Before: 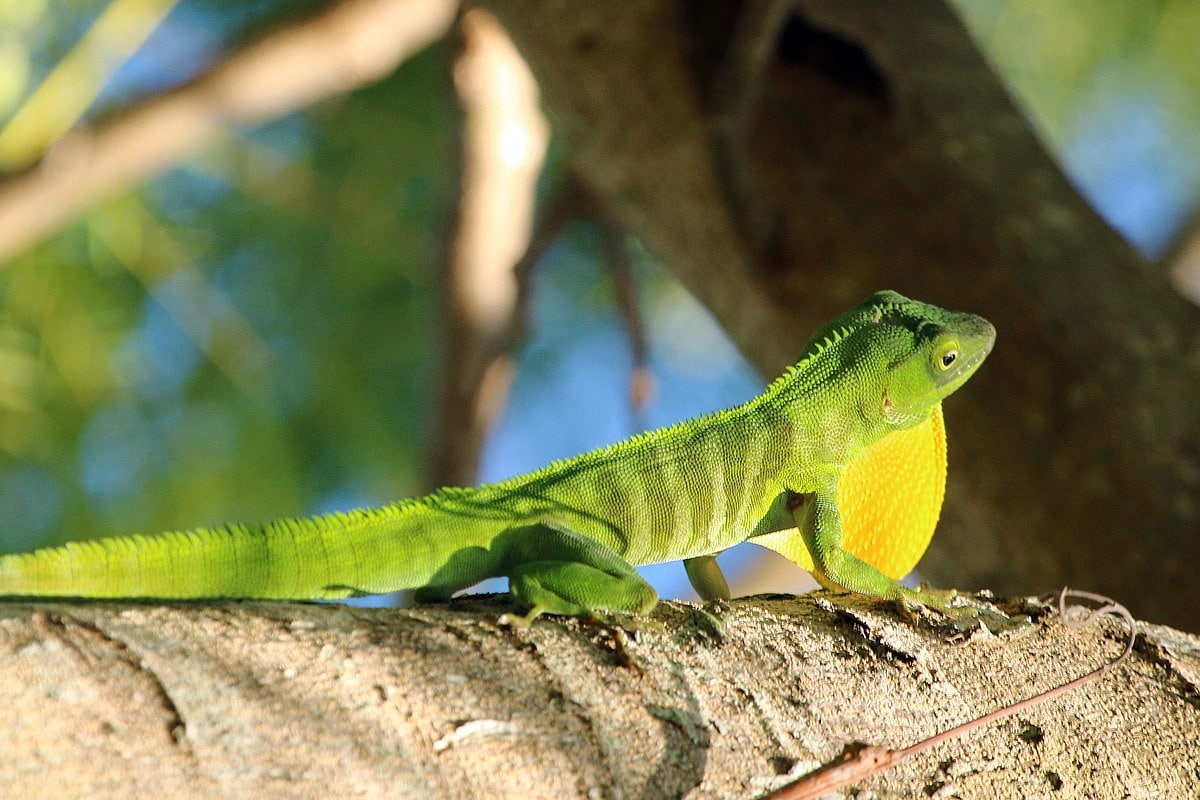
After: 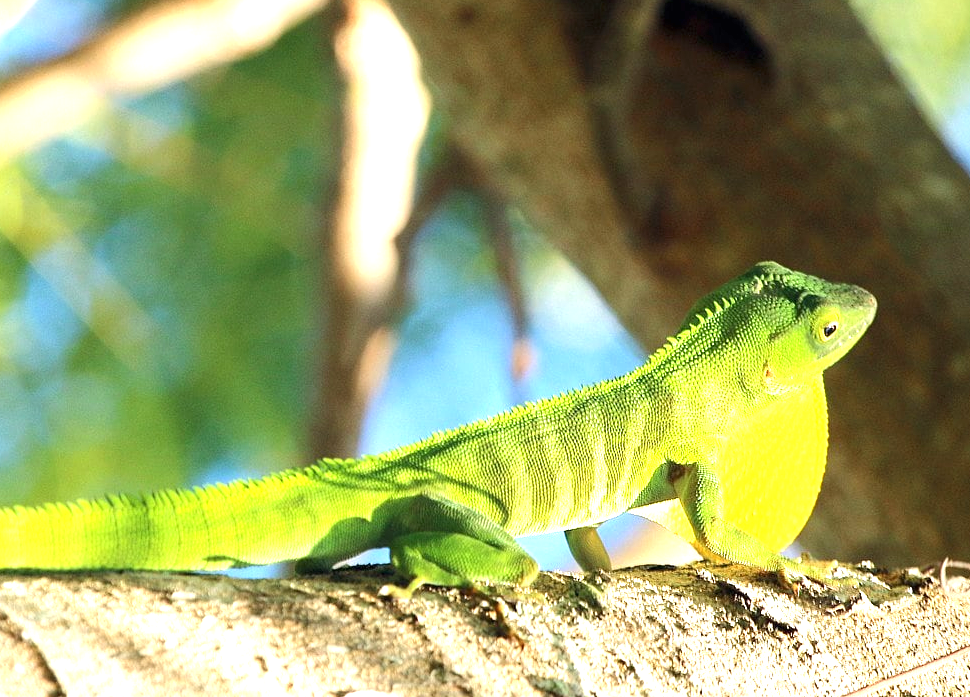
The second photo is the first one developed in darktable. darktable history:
crop: left 9.941%, top 3.644%, right 9.222%, bottom 9.211%
exposure: black level correction 0, exposure 1.199 EV, compensate highlight preservation false
